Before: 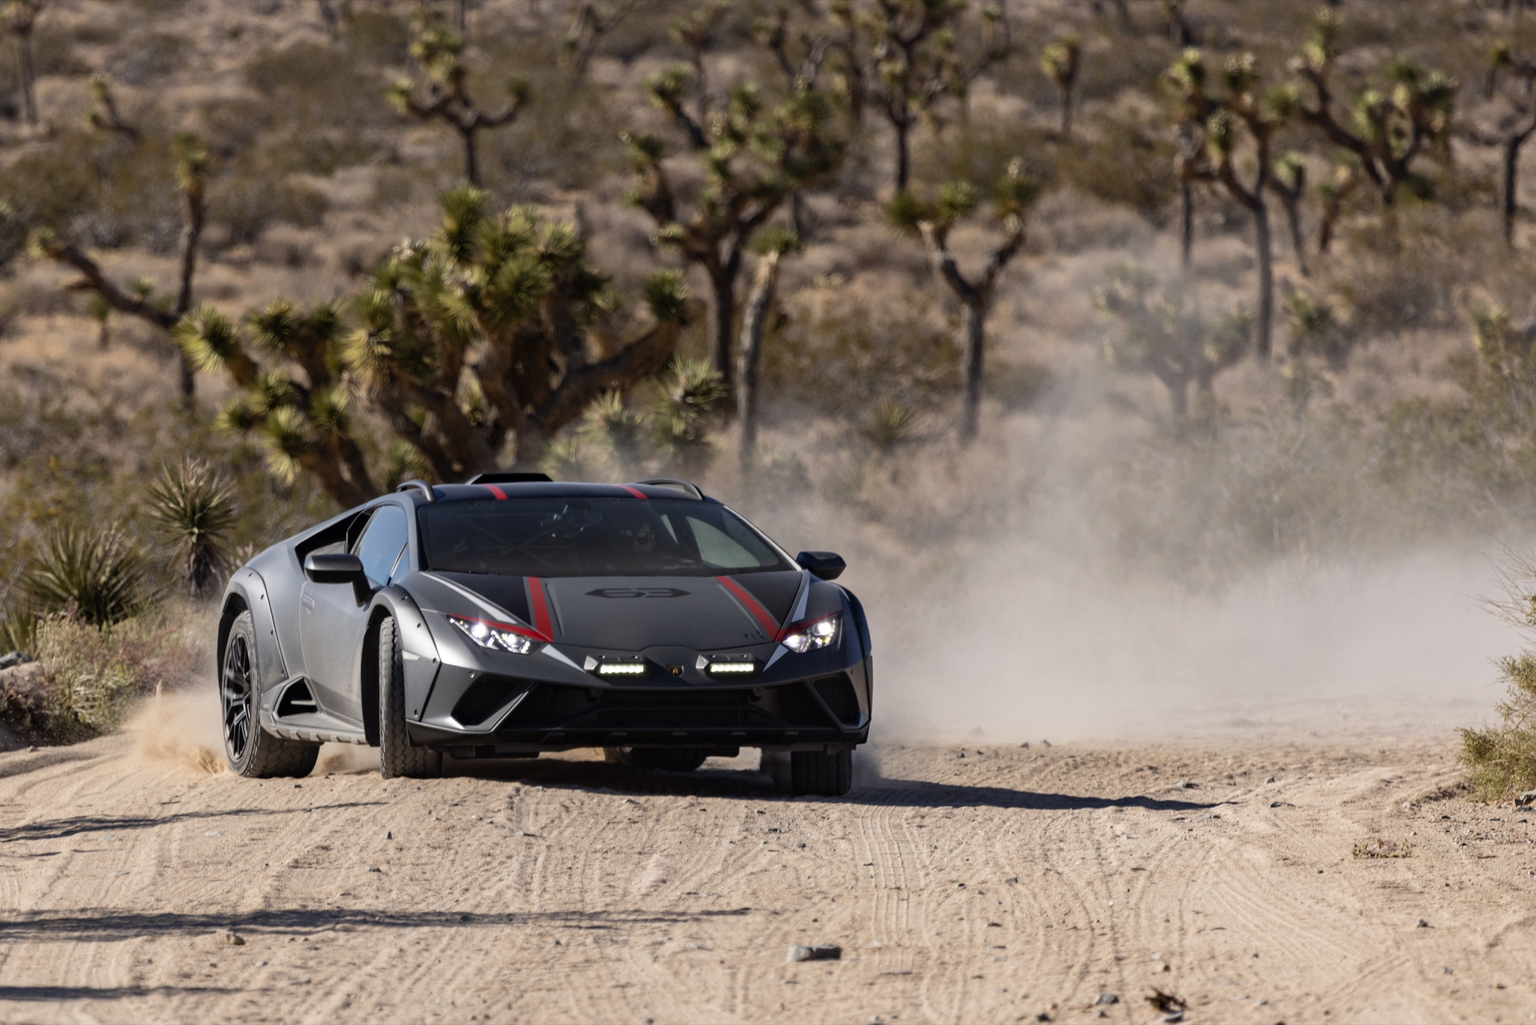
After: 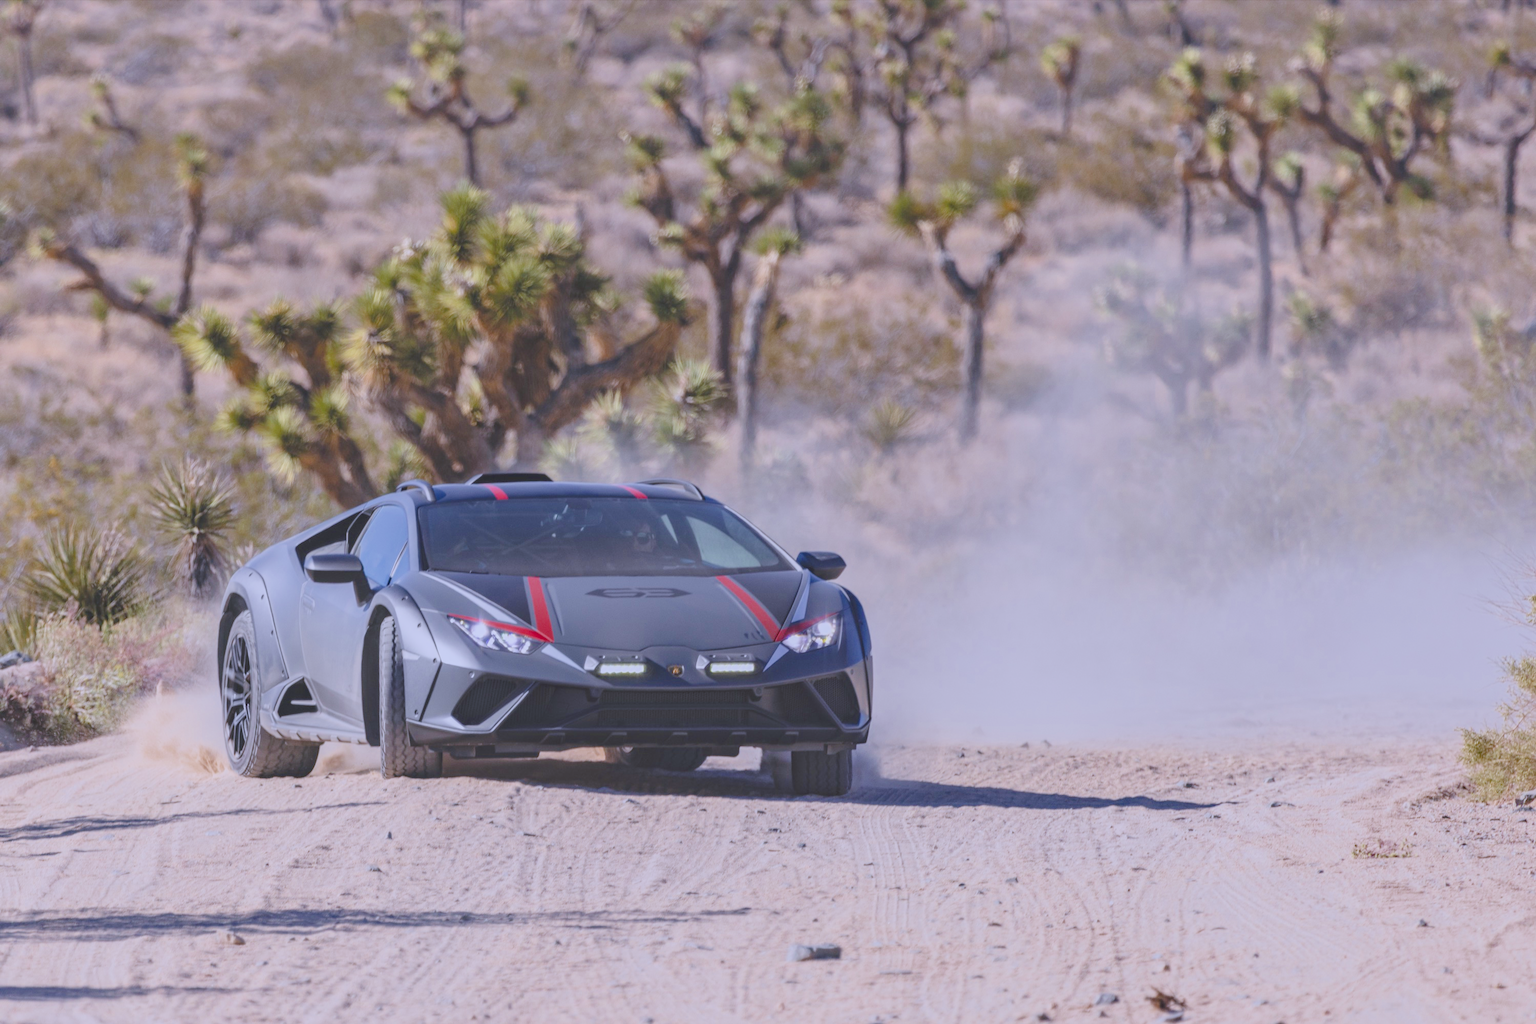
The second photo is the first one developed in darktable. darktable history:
color balance rgb: shadows lift › luminance -9.838%, shadows lift › chroma 0.778%, shadows lift › hue 115.18°, power › hue 328.49°, global offset › luminance 1.474%, linear chroma grading › global chroma 15.209%, perceptual saturation grading › global saturation 19.909%, global vibrance 20%
exposure: black level correction 0, exposure 1.107 EV, compensate exposure bias true, compensate highlight preservation false
local contrast: detail 130%
color calibration: illuminant as shot in camera, x 0.379, y 0.396, temperature 4132.64 K
filmic rgb: black relative exposure -13.92 EV, white relative exposure 7.98 EV, hardness 3.74, latitude 49.47%, contrast 0.511
